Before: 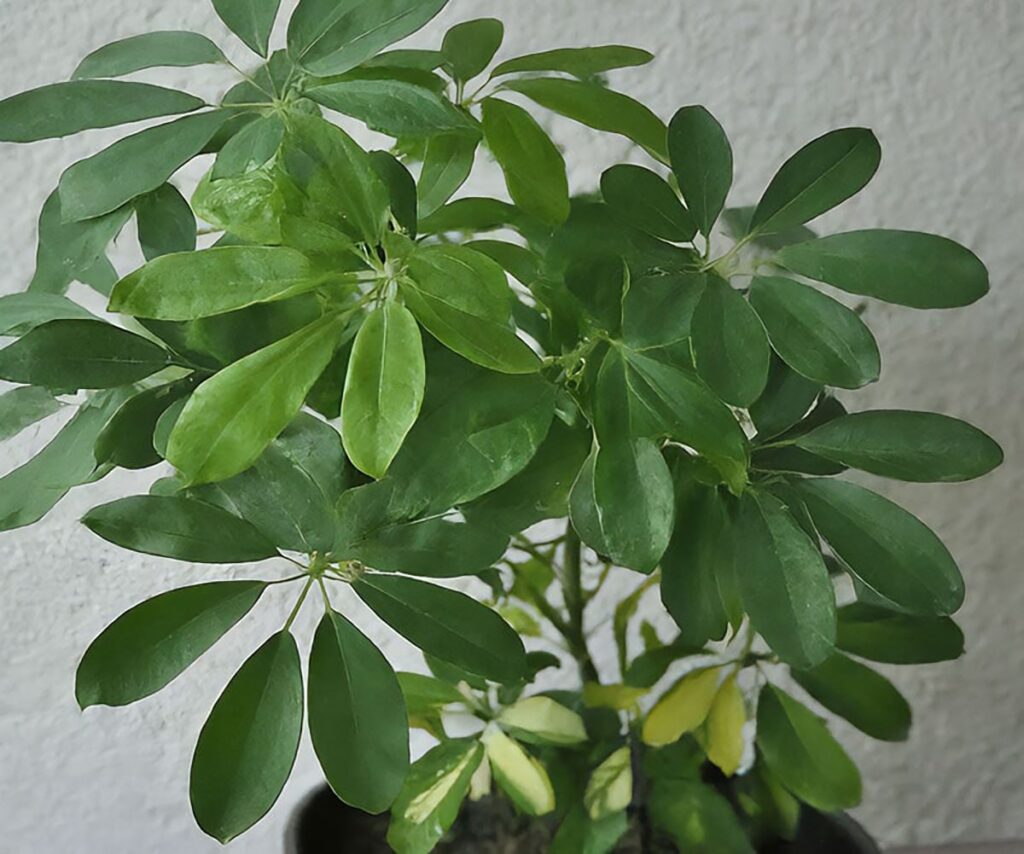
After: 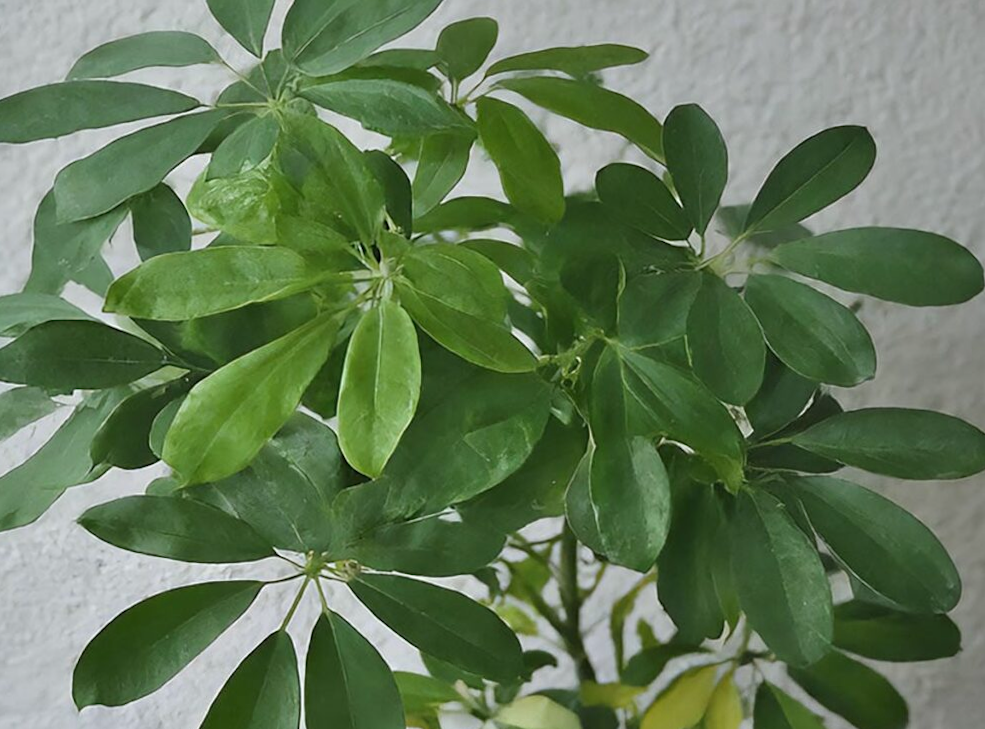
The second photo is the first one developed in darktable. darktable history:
crop and rotate: angle 0.2°, left 0.275%, right 3.127%, bottom 14.18%
white balance: red 1.004, blue 1.024
